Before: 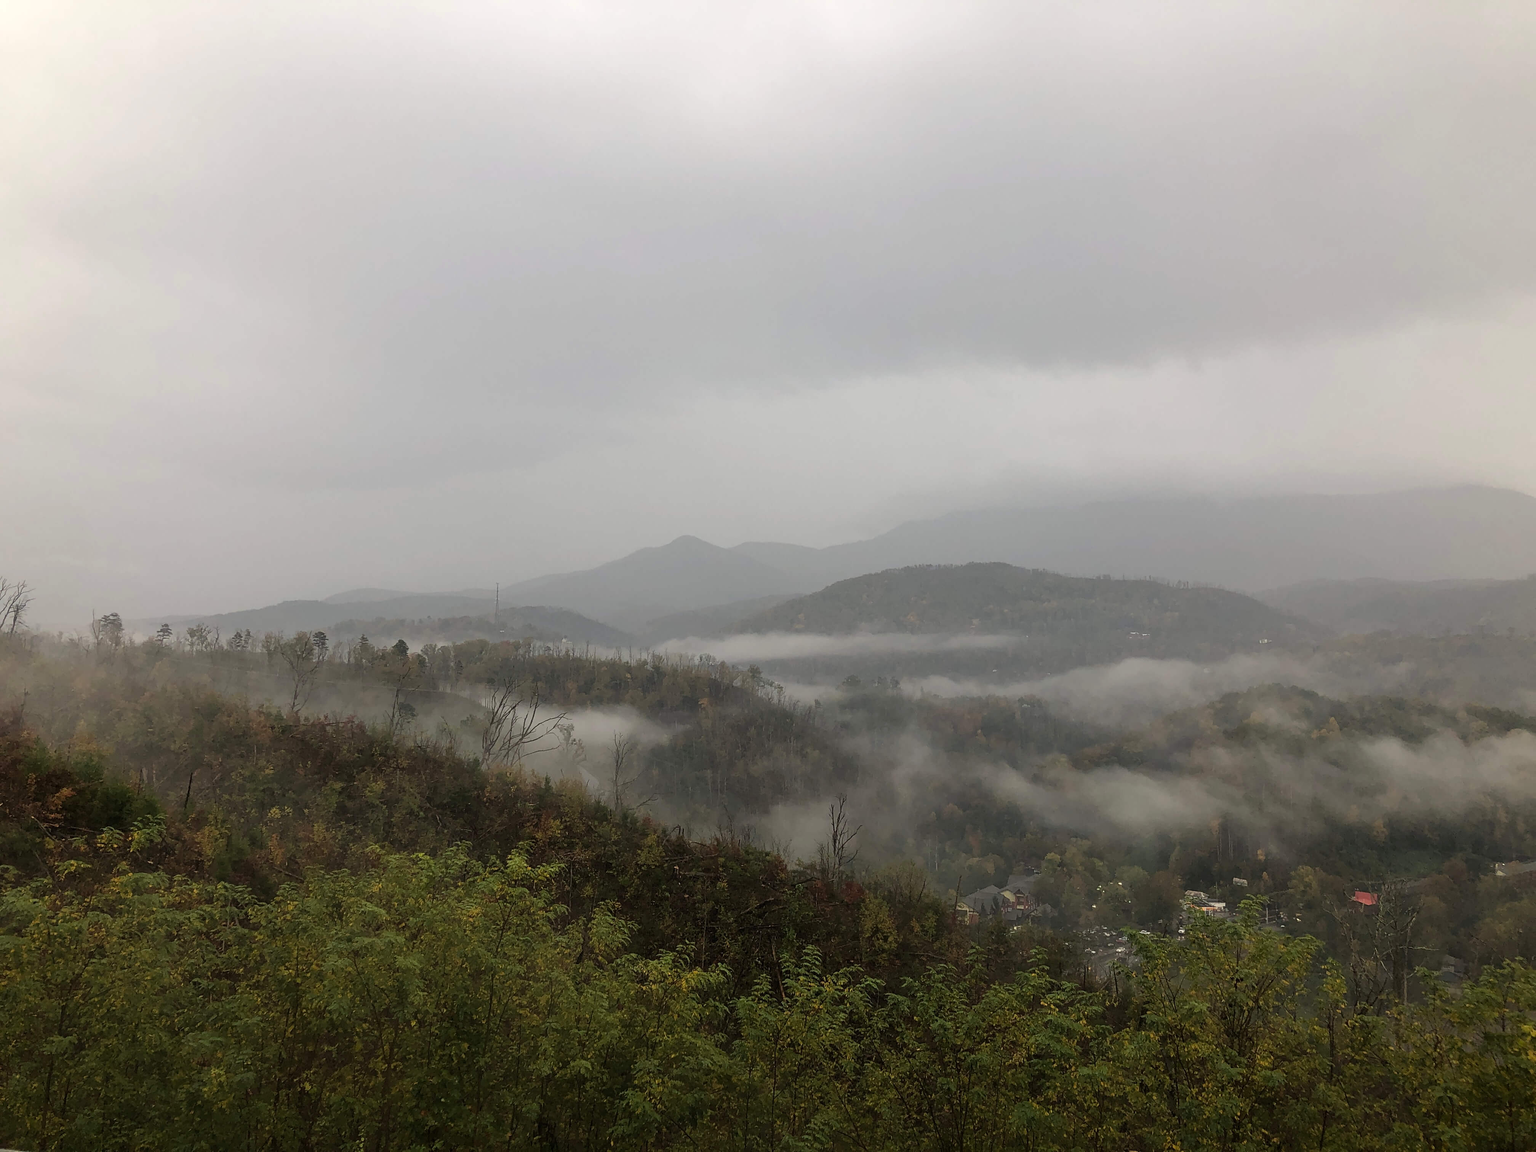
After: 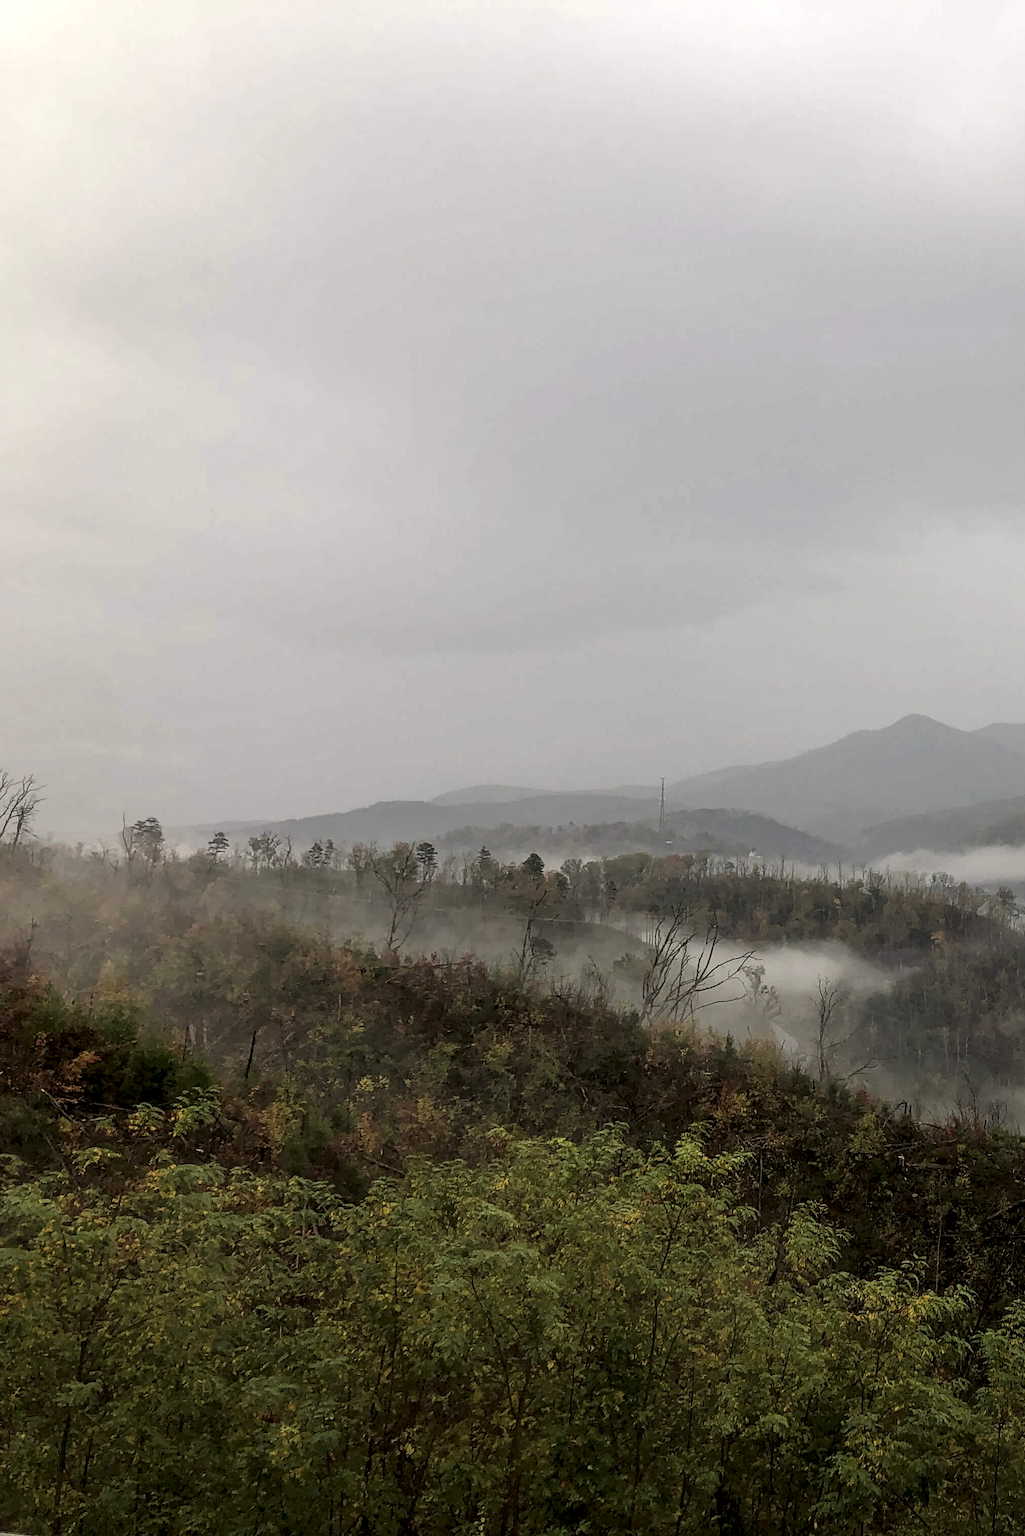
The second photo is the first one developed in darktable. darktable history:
local contrast: highlights 59%, detail 146%
crop and rotate: left 0.055%, top 0%, right 49.883%
